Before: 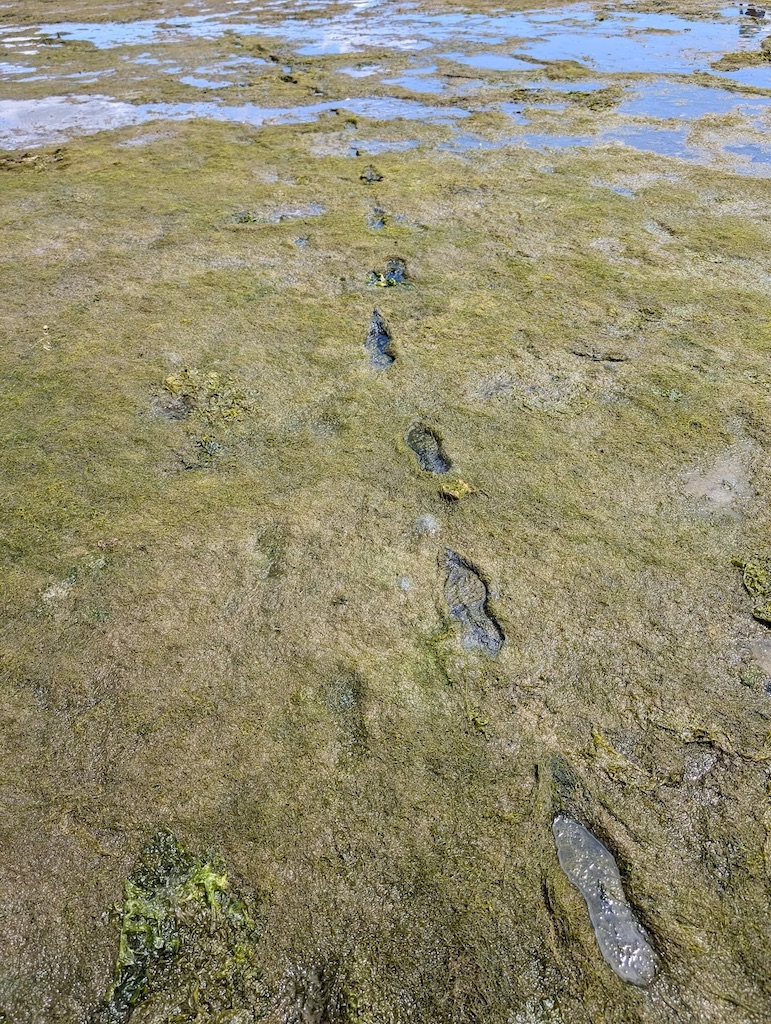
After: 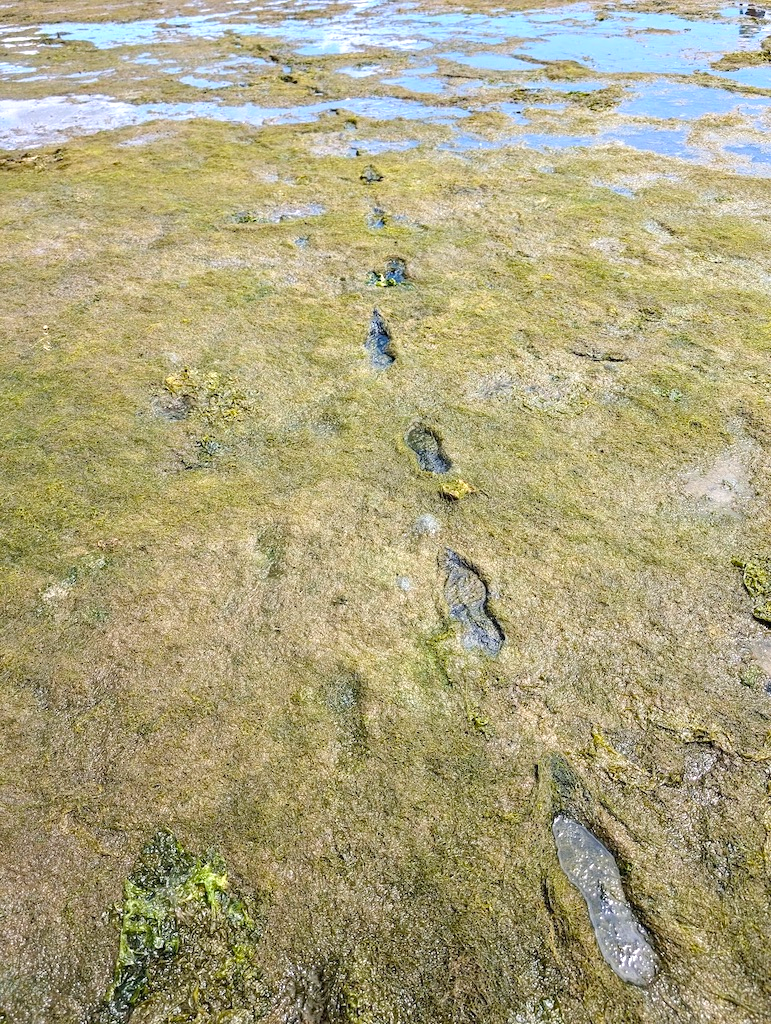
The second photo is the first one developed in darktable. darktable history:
base curve: curves: ch0 [(0, 0) (0.283, 0.295) (1, 1)], preserve colors none
exposure: black level correction 0, exposure 0.5 EV, compensate exposure bias true, compensate highlight preservation false
